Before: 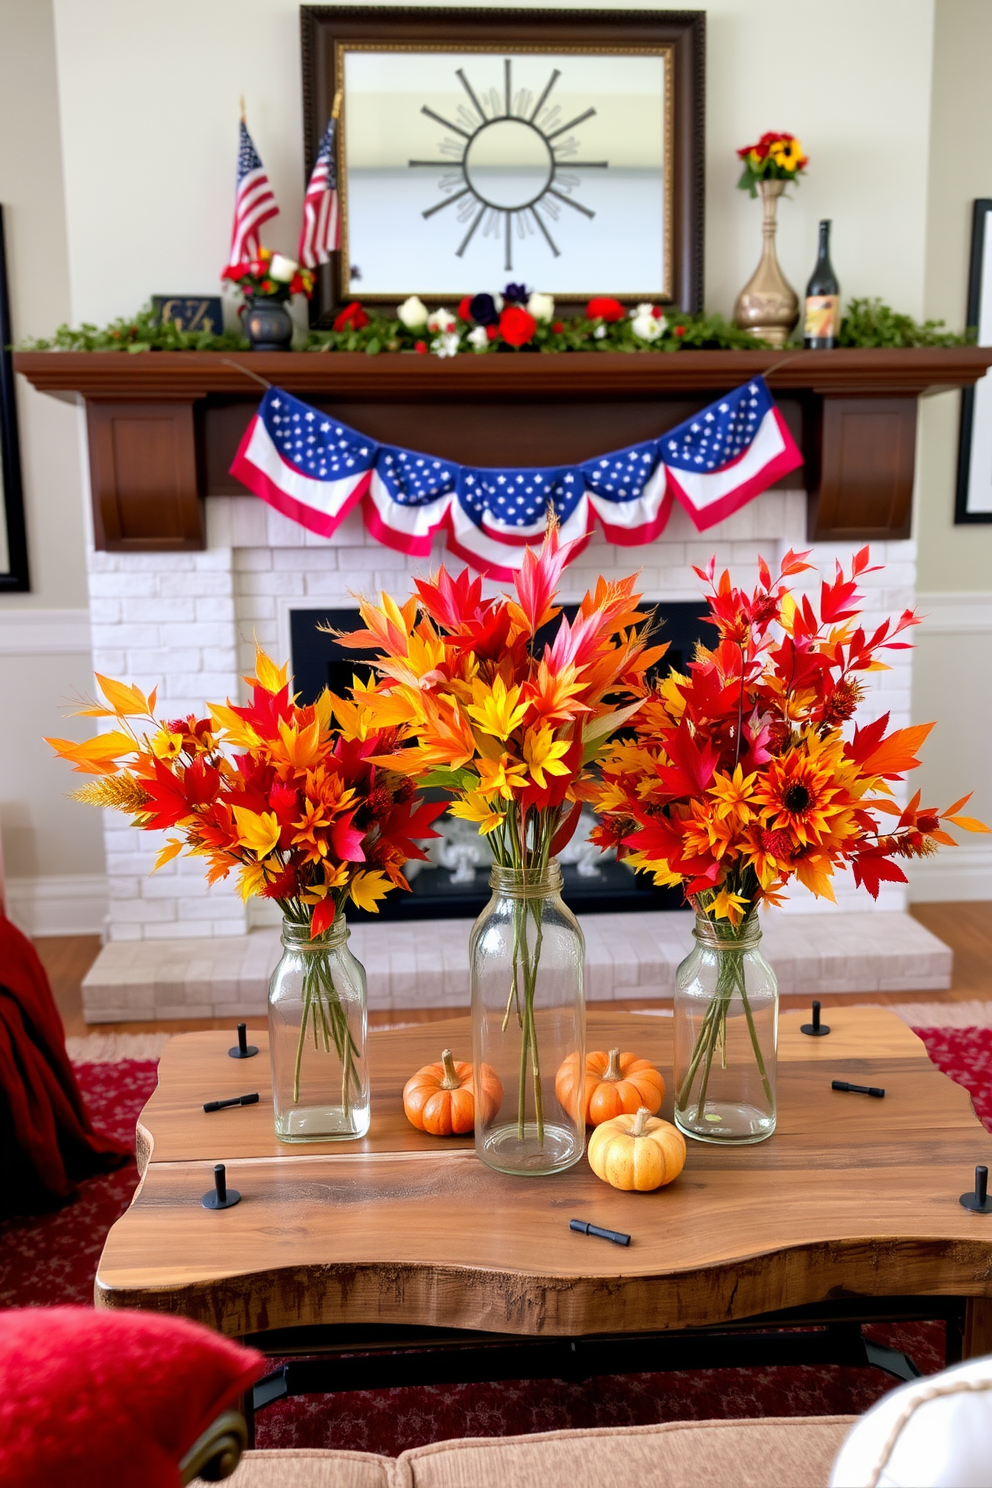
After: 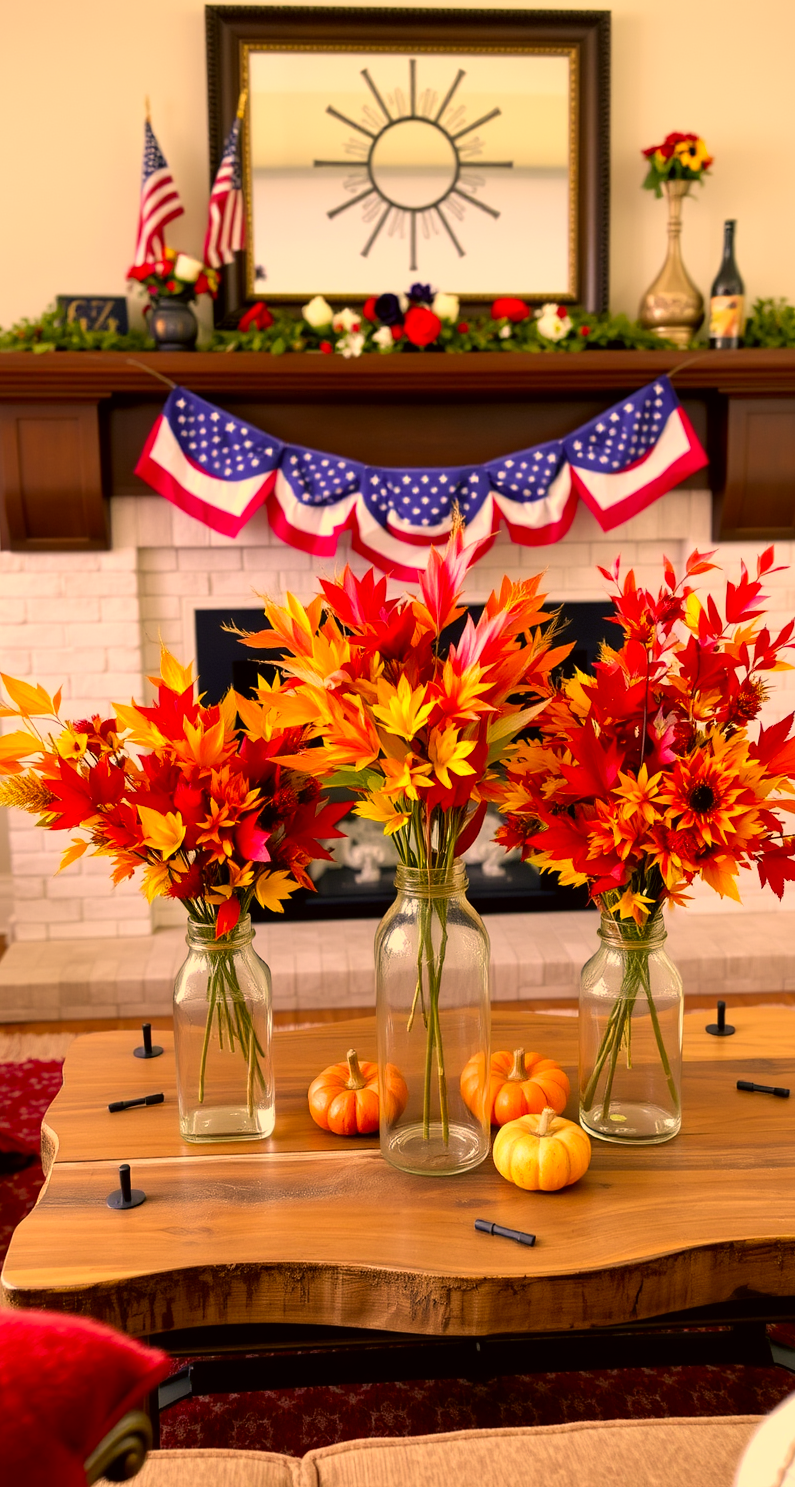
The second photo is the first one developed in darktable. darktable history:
crop and rotate: left 9.597%, right 10.195%
color correction: highlights a* 17.94, highlights b* 35.39, shadows a* 1.48, shadows b* 6.42, saturation 1.01
